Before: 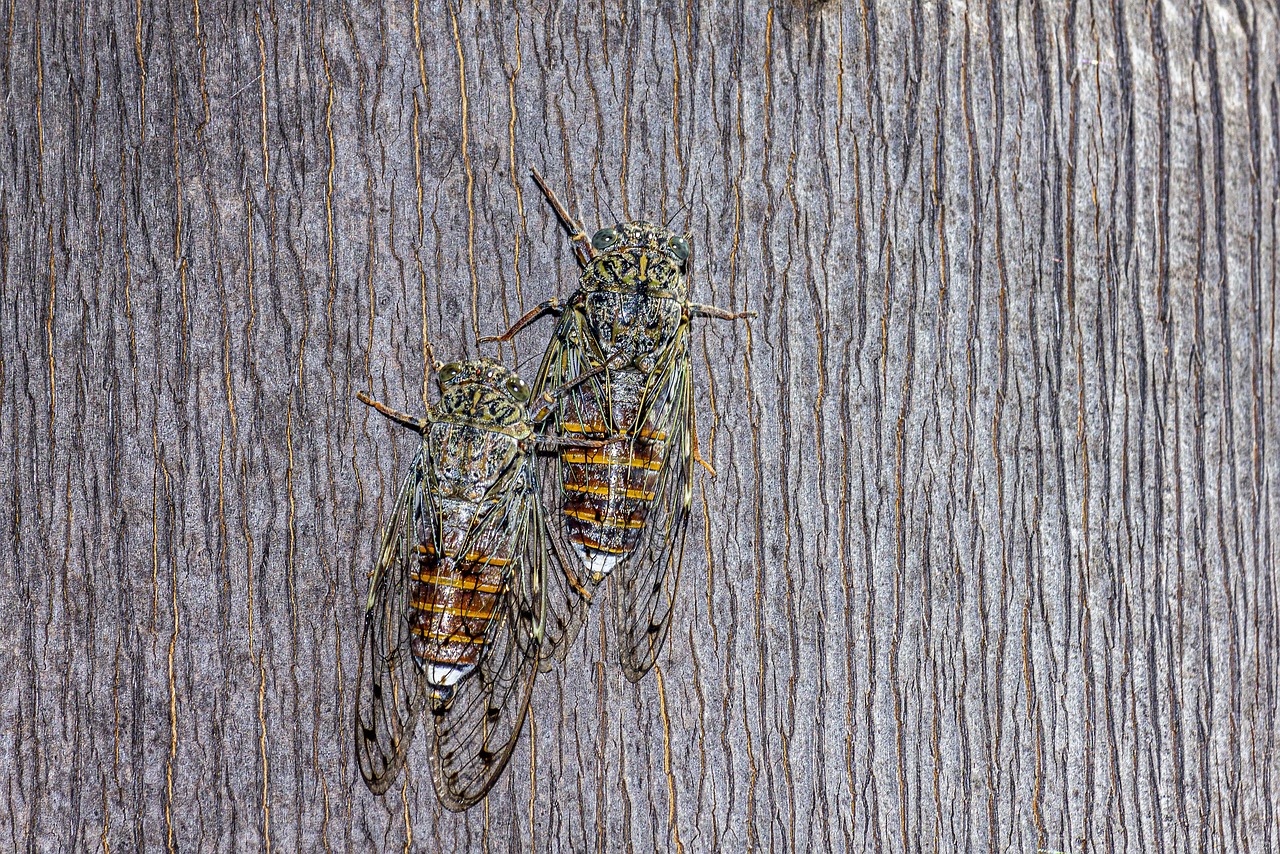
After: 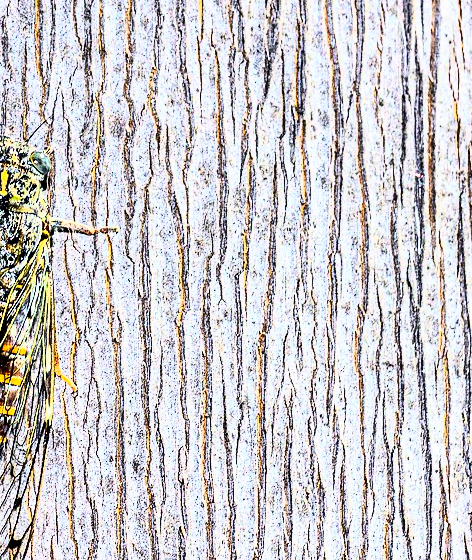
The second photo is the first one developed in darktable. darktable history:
crop and rotate: left 49.936%, top 10.094%, right 13.136%, bottom 24.256%
contrast brightness saturation: contrast 0.18, saturation 0.3
rgb curve: curves: ch0 [(0, 0) (0.21, 0.15) (0.24, 0.21) (0.5, 0.75) (0.75, 0.96) (0.89, 0.99) (1, 1)]; ch1 [(0, 0.02) (0.21, 0.13) (0.25, 0.2) (0.5, 0.67) (0.75, 0.9) (0.89, 0.97) (1, 1)]; ch2 [(0, 0.02) (0.21, 0.13) (0.25, 0.2) (0.5, 0.67) (0.75, 0.9) (0.89, 0.97) (1, 1)], compensate middle gray true
